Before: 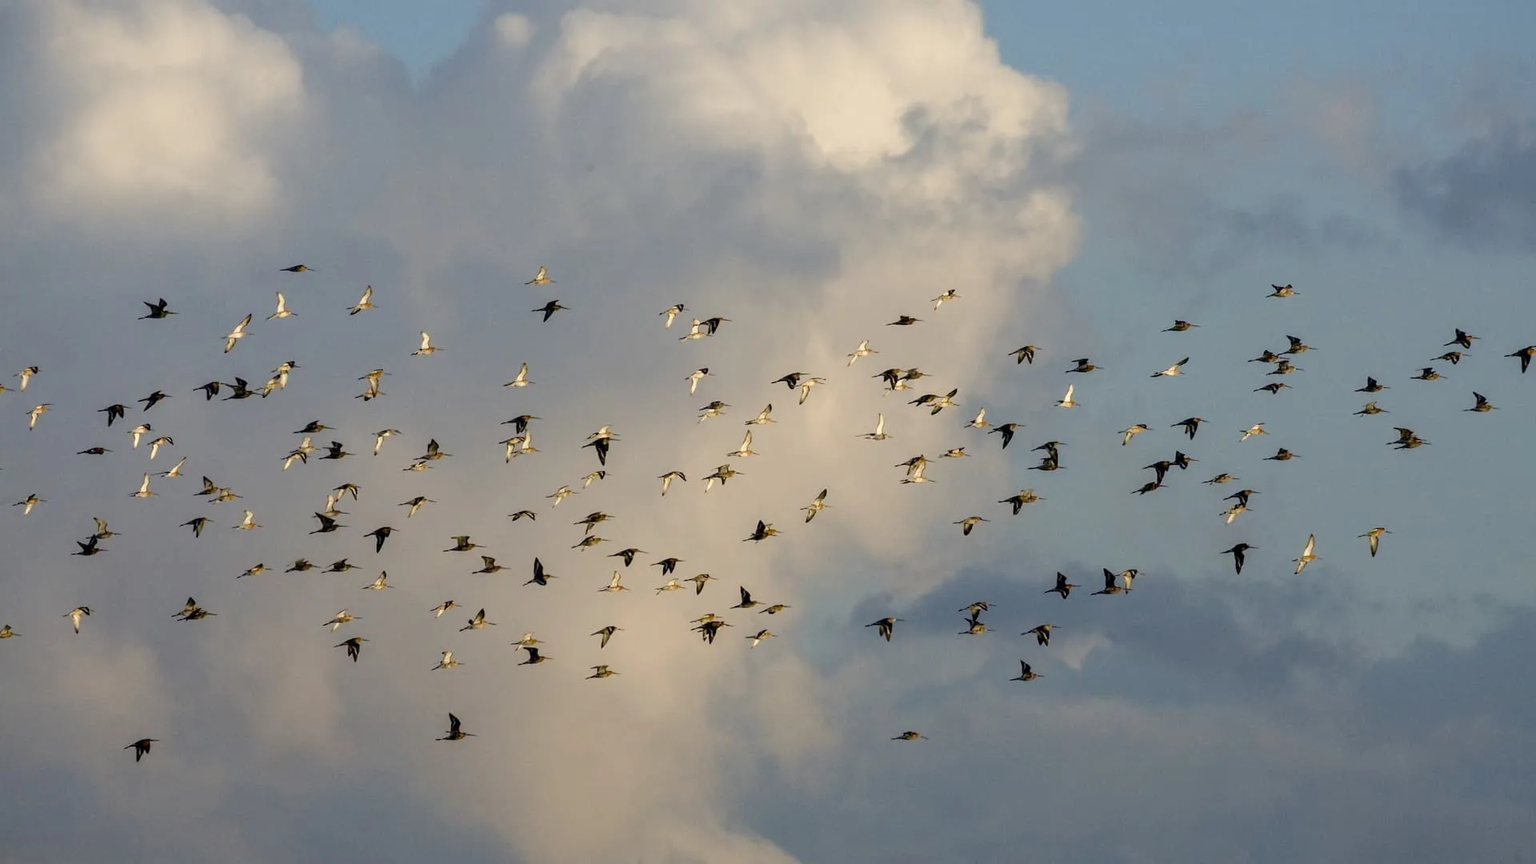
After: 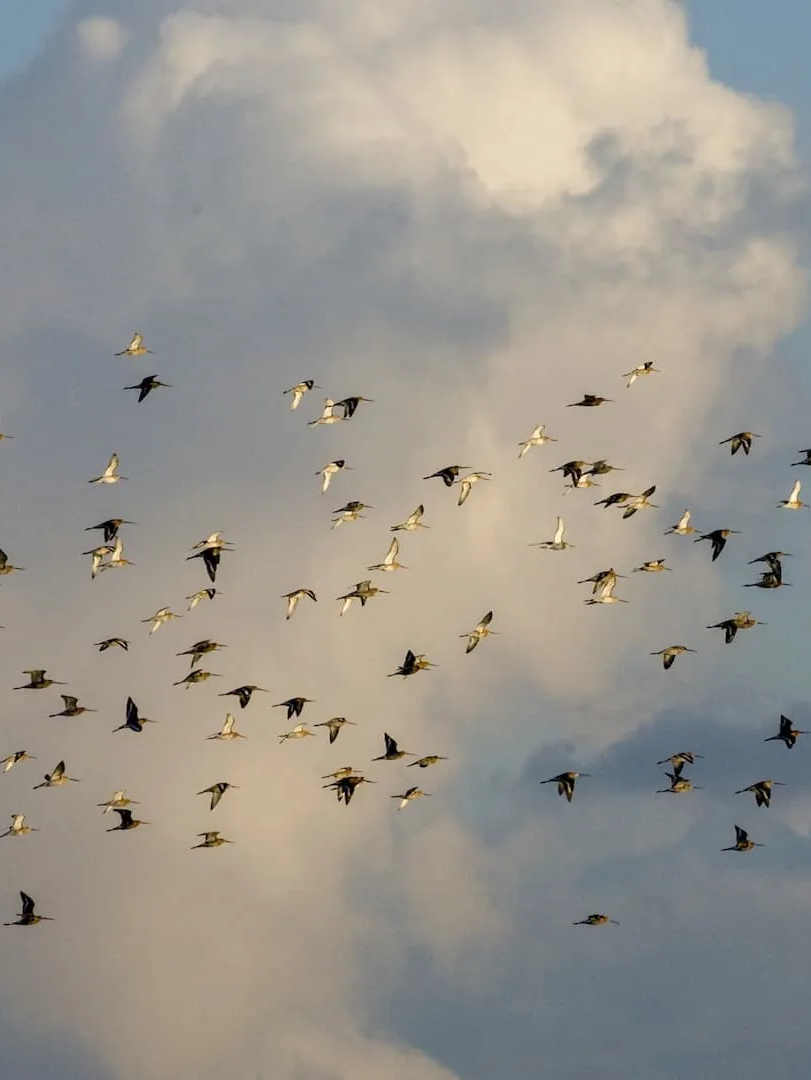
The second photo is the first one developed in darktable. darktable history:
crop: left 28.225%, right 29.509%
